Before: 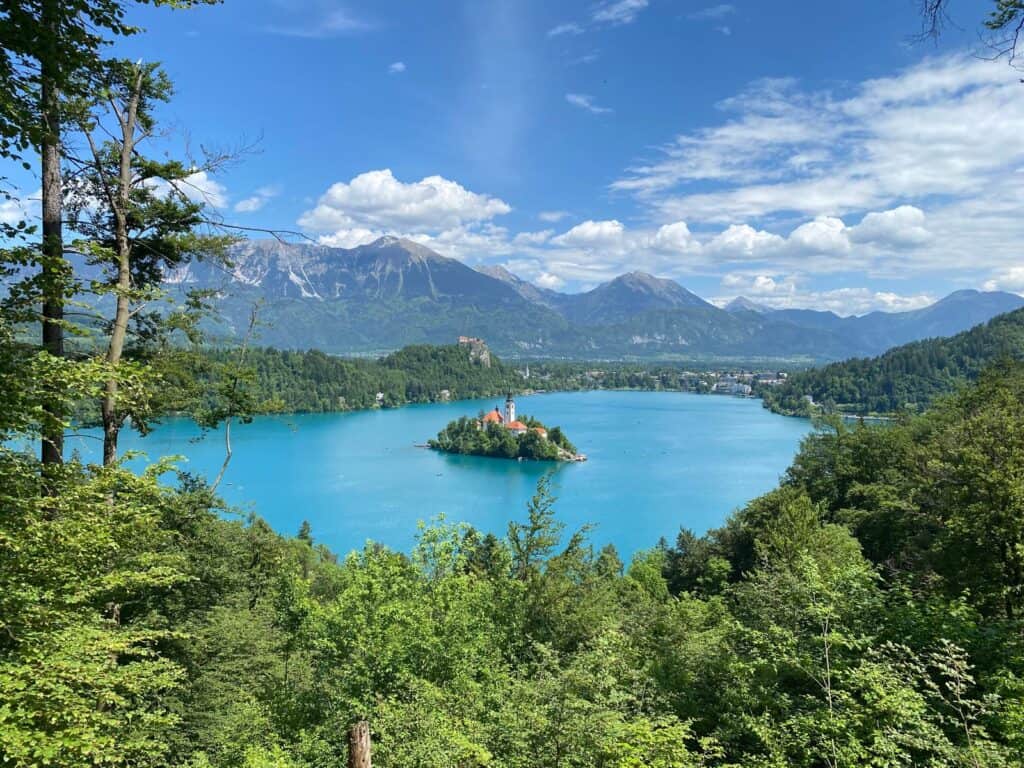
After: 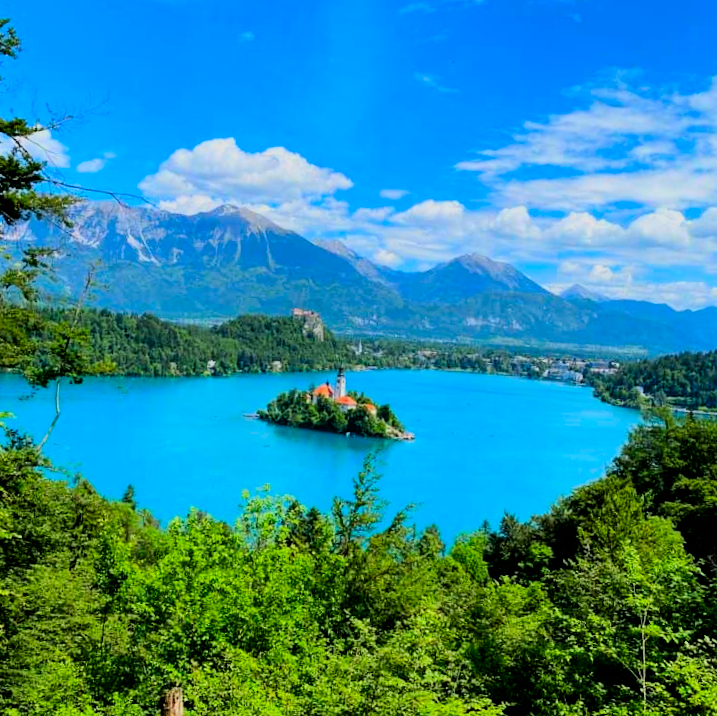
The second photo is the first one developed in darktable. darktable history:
color correction: highlights b* -0.002, saturation 1.82
crop and rotate: angle -3.12°, left 14.107%, top 0.019%, right 10.827%, bottom 0.016%
filmic rgb: black relative exposure -7.5 EV, white relative exposure 4.99 EV, hardness 3.31, contrast 1.301, color science v6 (2022)
exposure: black level correction 0.009, compensate exposure bias true, compensate highlight preservation false
